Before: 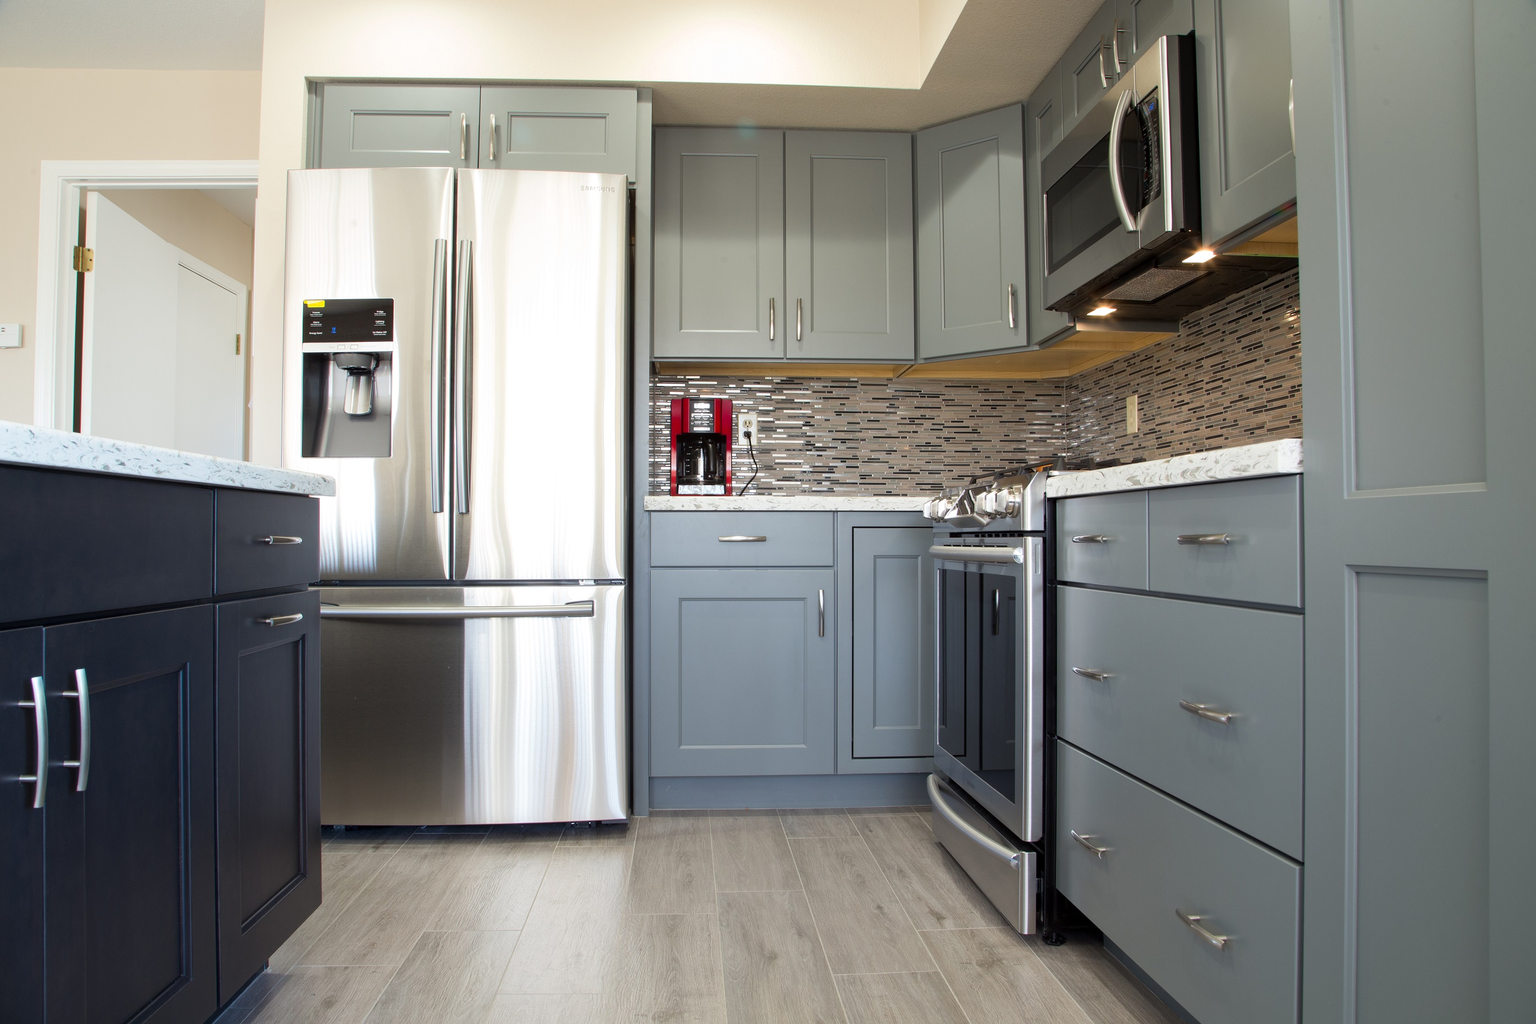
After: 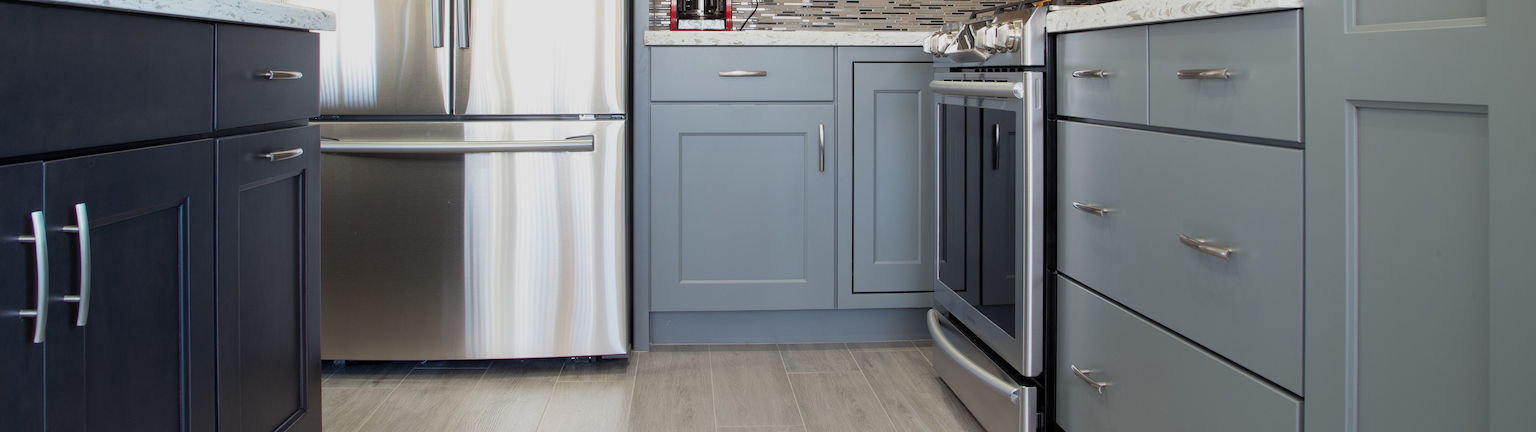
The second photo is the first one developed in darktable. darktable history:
filmic rgb: black relative exposure -15 EV, white relative exposure 3 EV, threshold 5.99 EV, target black luminance 0%, hardness 9.19, latitude 98.34%, contrast 0.913, shadows ↔ highlights balance 0.611%, color science v6 (2022), enable highlight reconstruction true
crop: top 45.47%, bottom 12.261%
